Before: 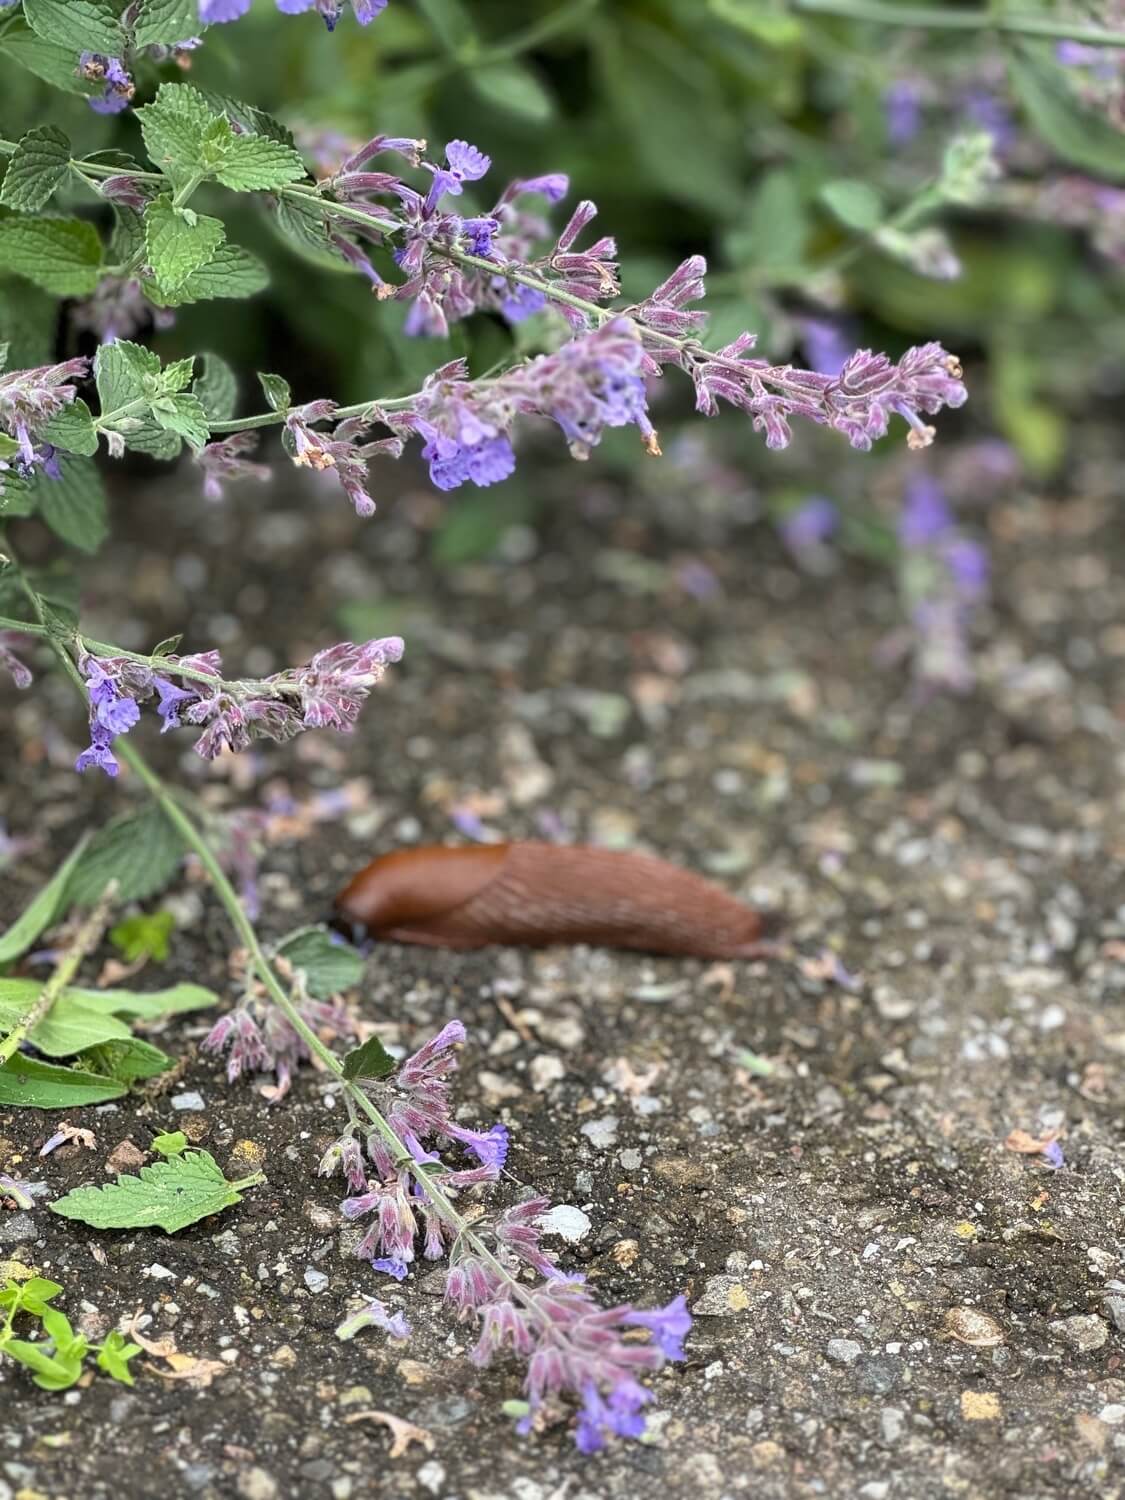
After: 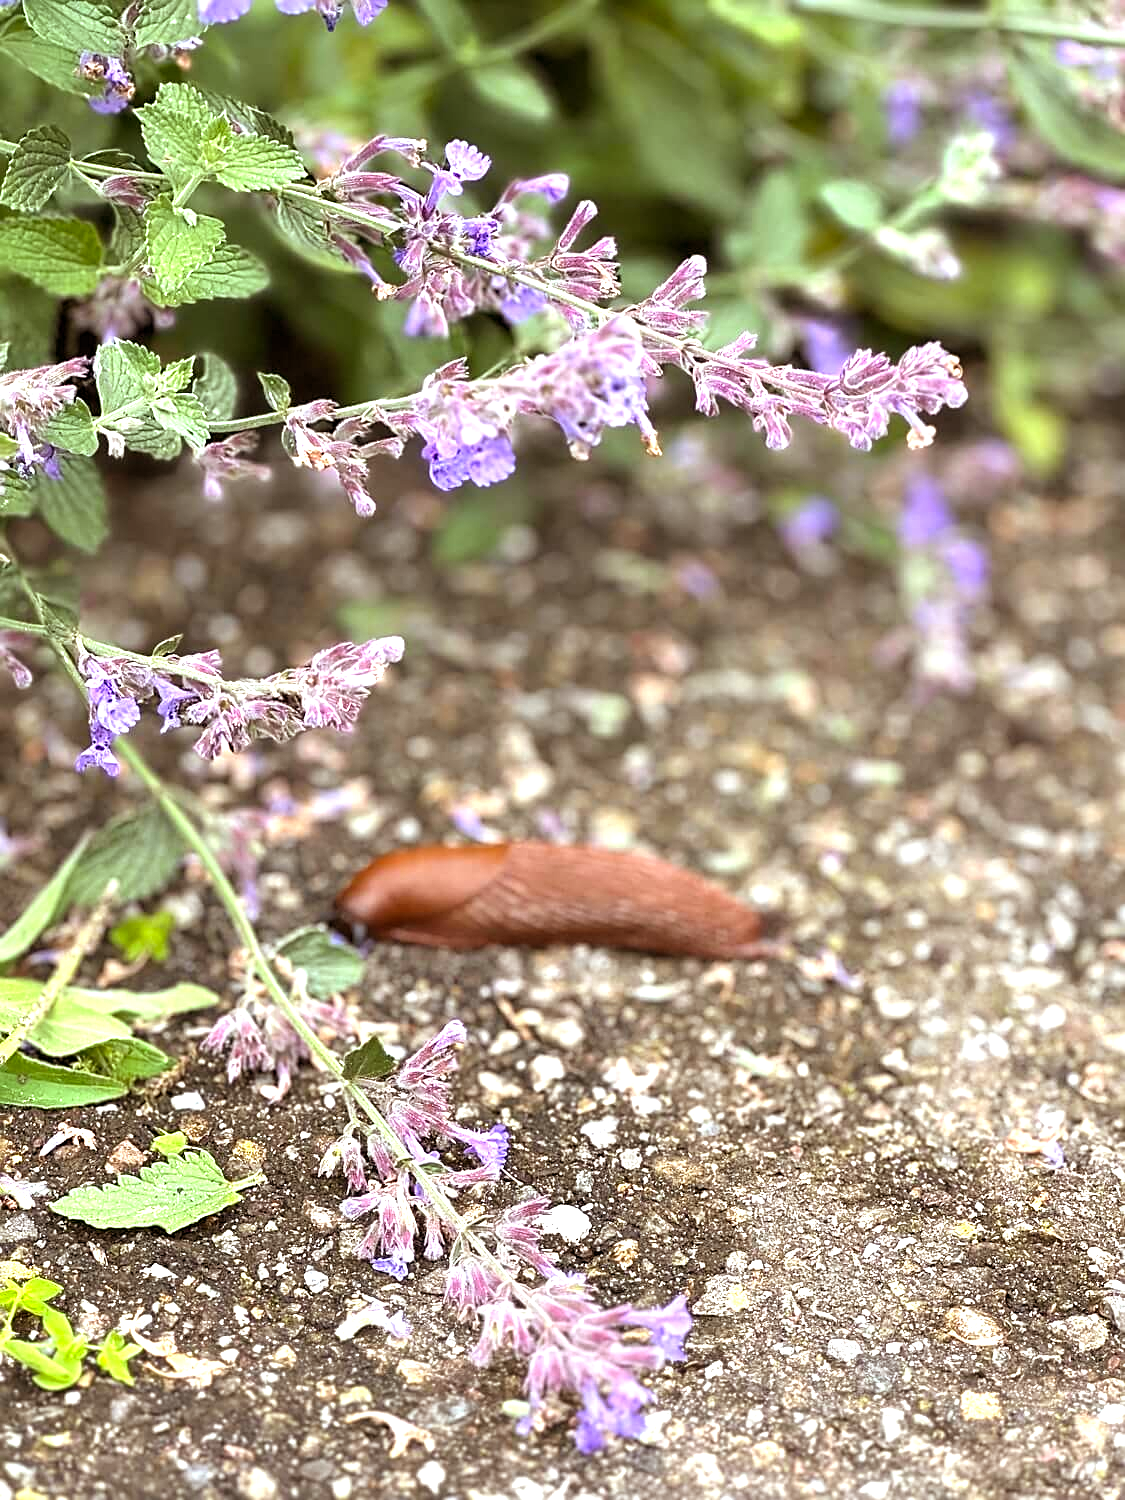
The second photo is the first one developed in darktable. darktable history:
exposure: black level correction 0, exposure 1 EV, compensate exposure bias true, compensate highlight preservation false
sharpen: on, module defaults
rgb levels: mode RGB, independent channels, levels [[0, 0.5, 1], [0, 0.521, 1], [0, 0.536, 1]]
